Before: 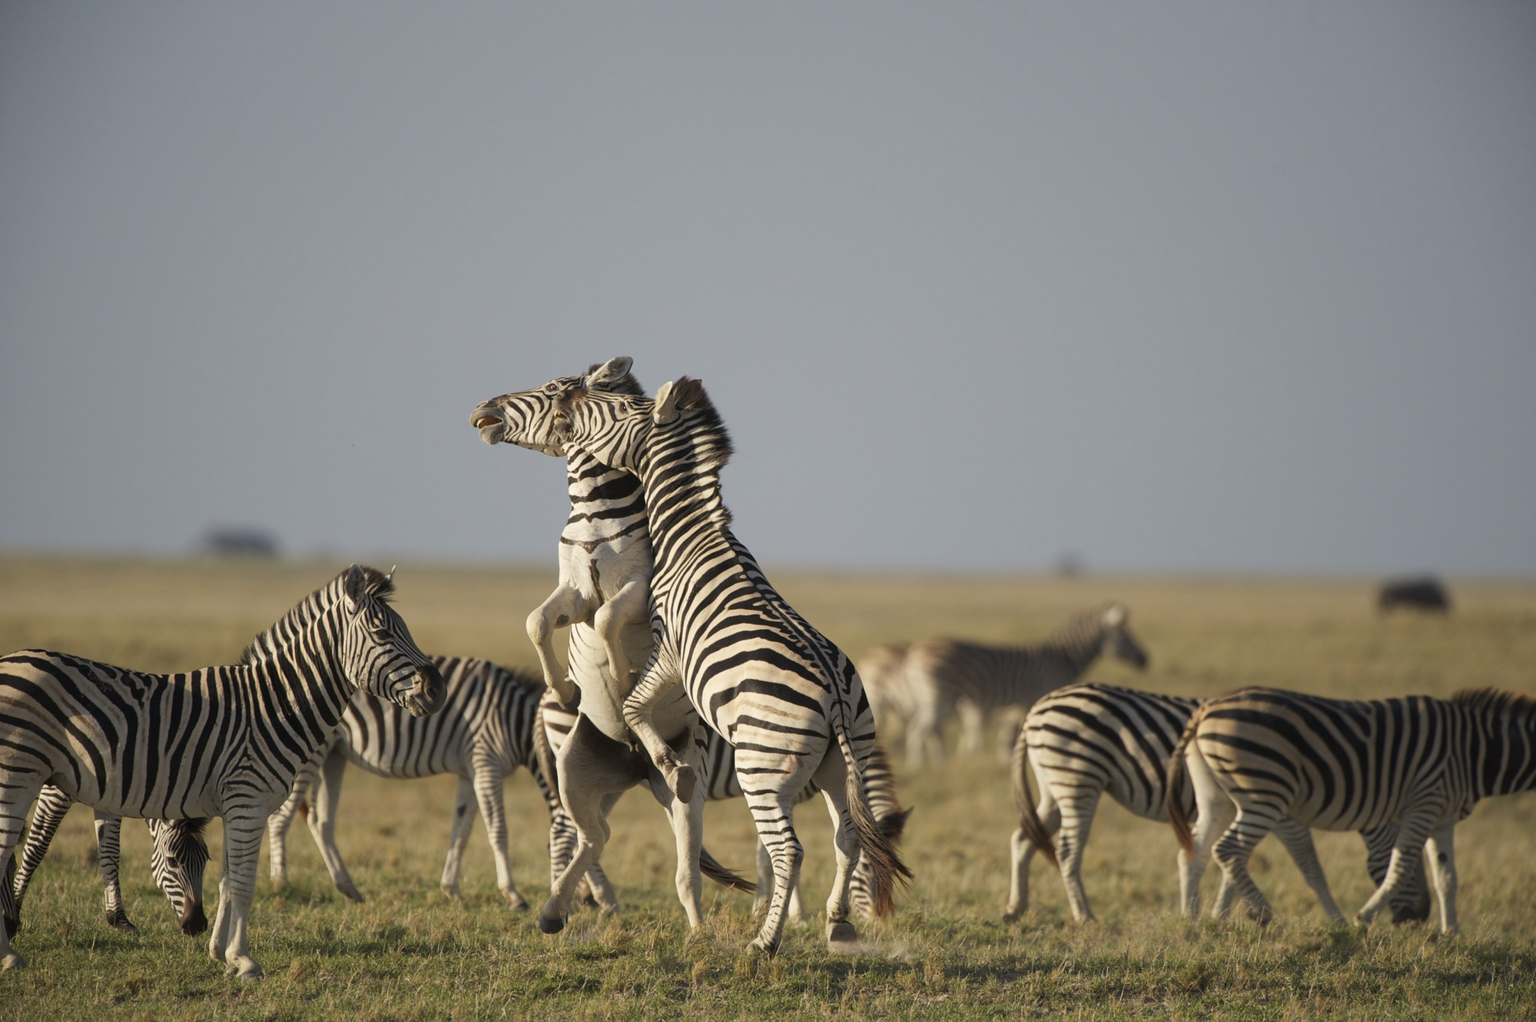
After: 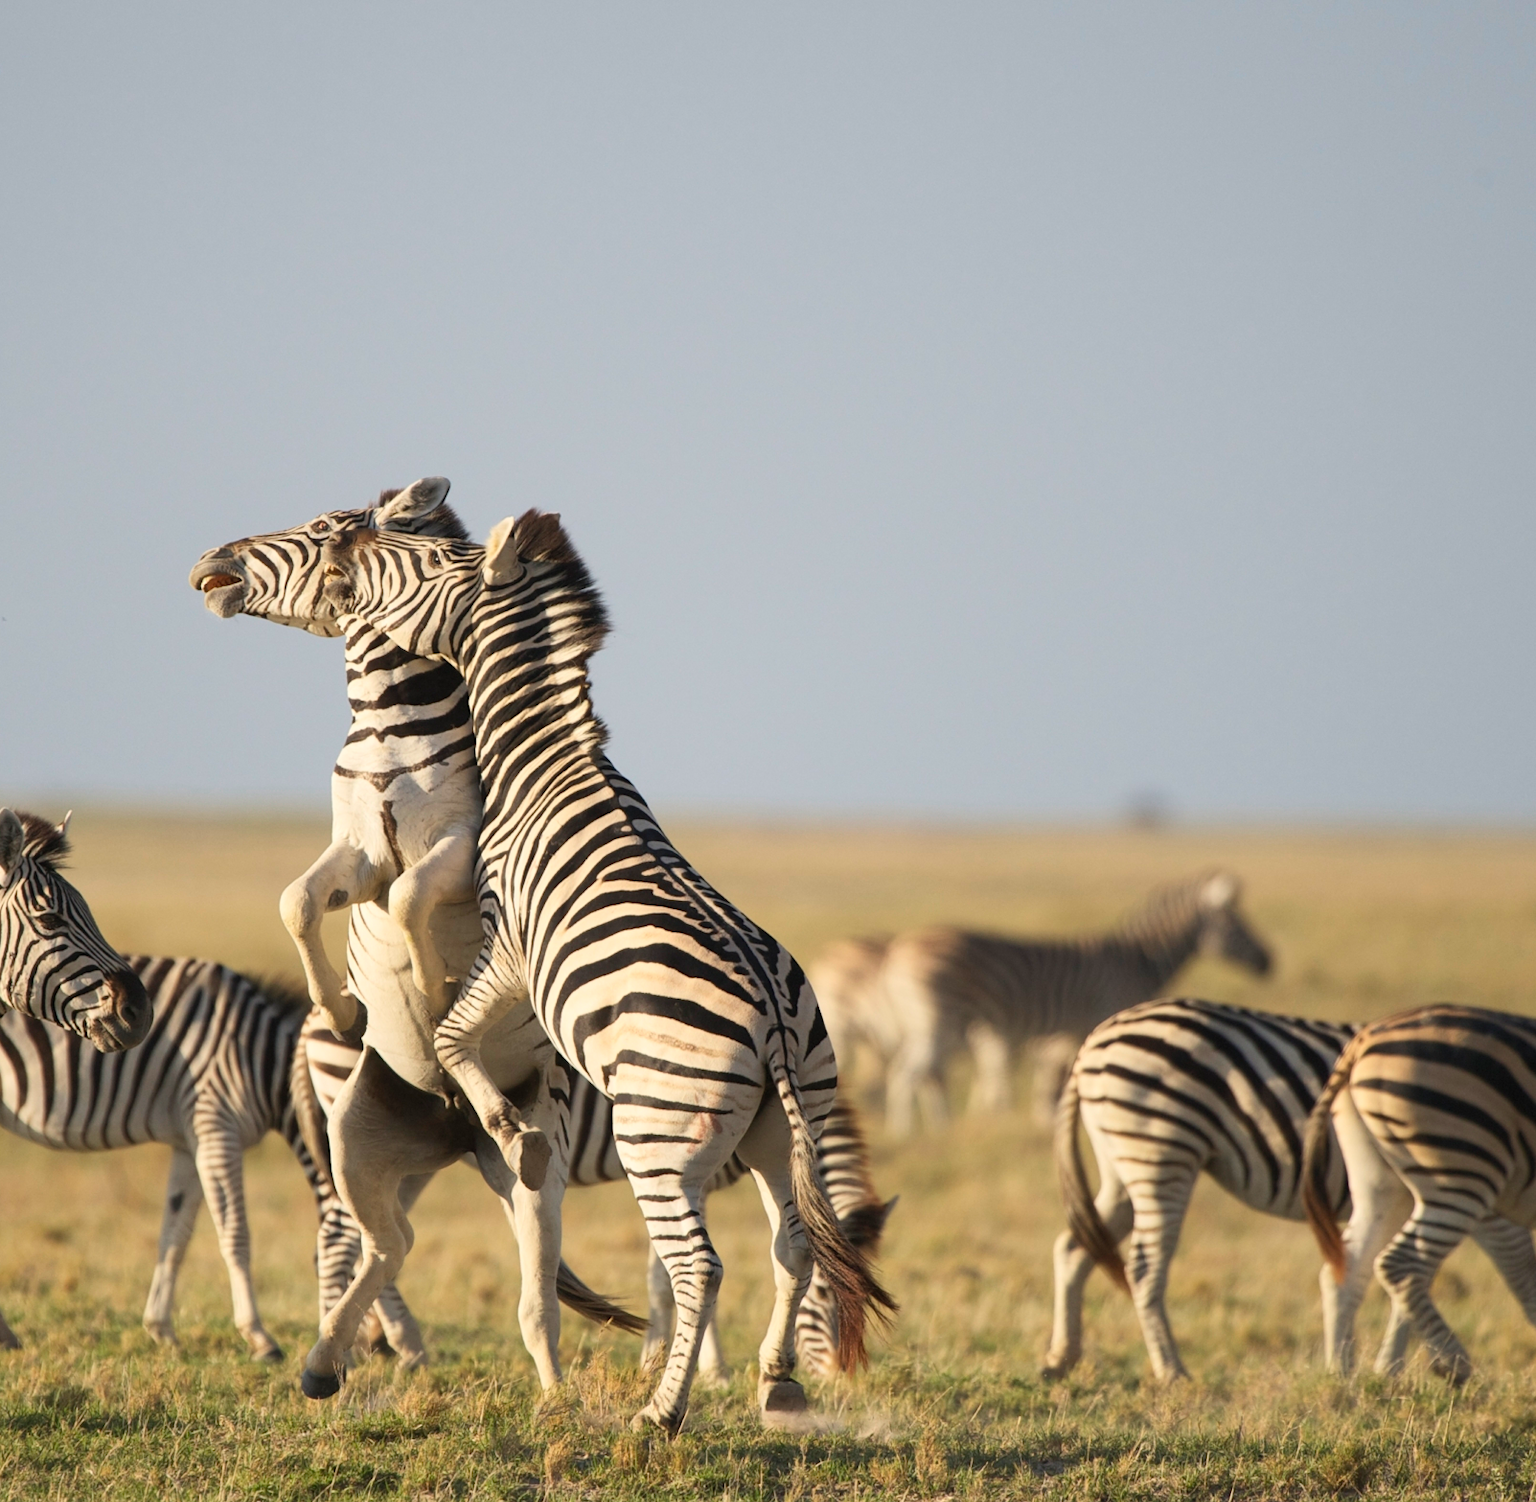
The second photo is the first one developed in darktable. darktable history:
crop and rotate: left 22.859%, top 5.647%, right 14.494%, bottom 2.254%
contrast brightness saturation: contrast 0.197, brightness 0.158, saturation 0.217
